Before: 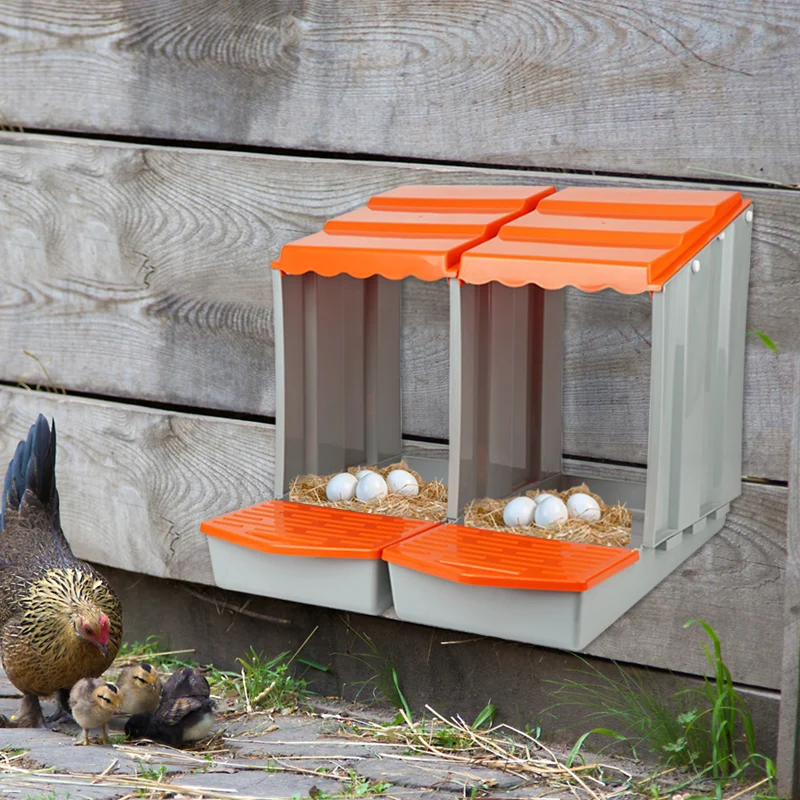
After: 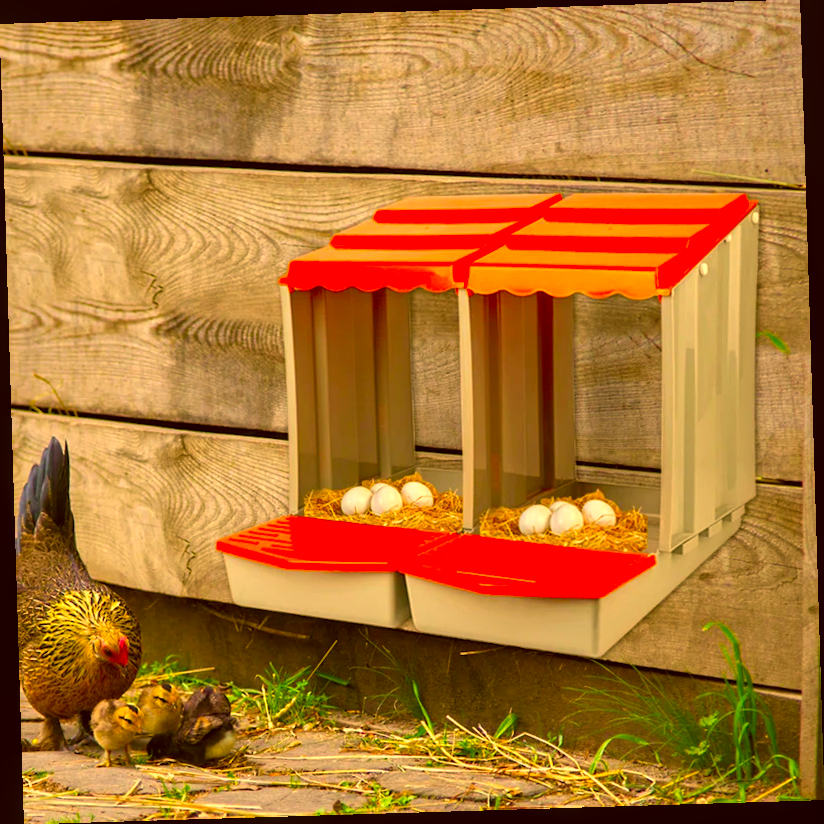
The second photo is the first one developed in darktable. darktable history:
local contrast: on, module defaults
exposure: exposure 0.236 EV, compensate highlight preservation false
color correction: highlights a* 10.44, highlights b* 30.04, shadows a* 2.73, shadows b* 17.51, saturation 1.72
rotate and perspective: rotation -1.75°, automatic cropping off
